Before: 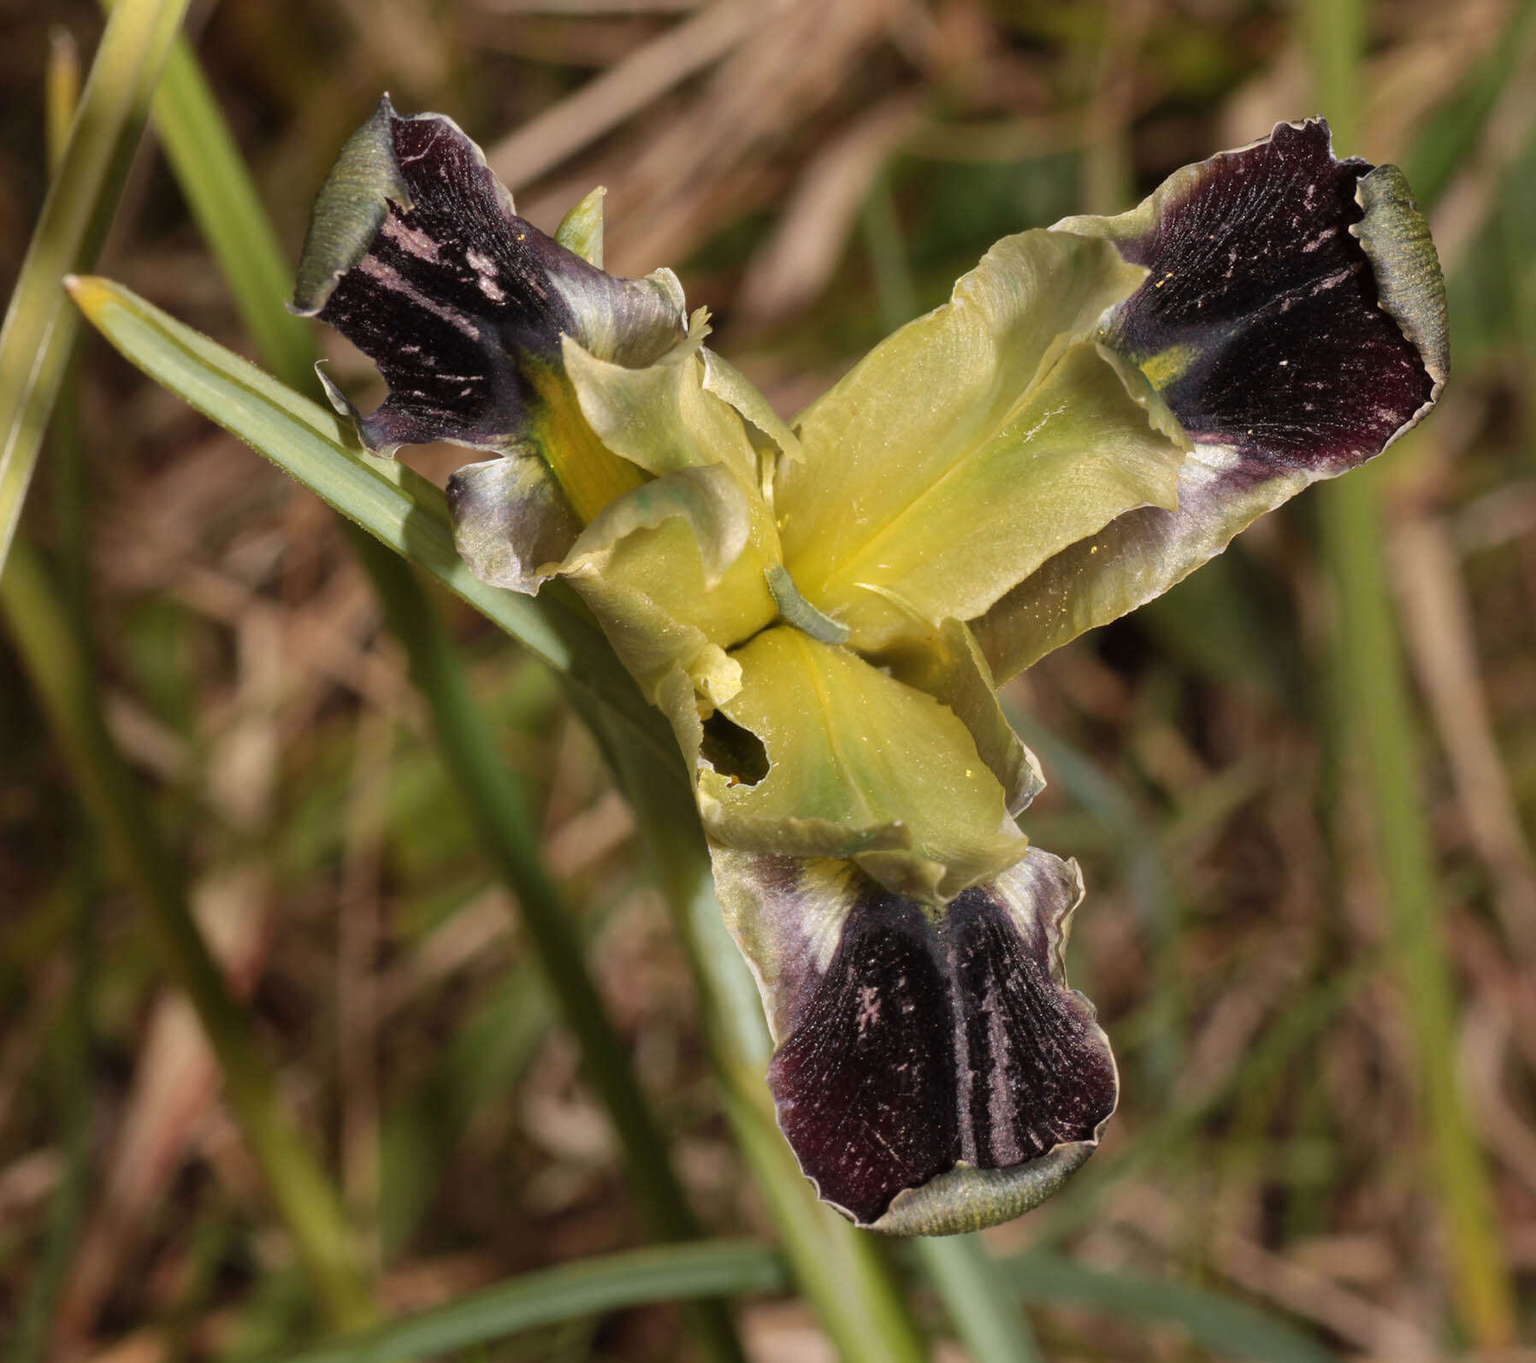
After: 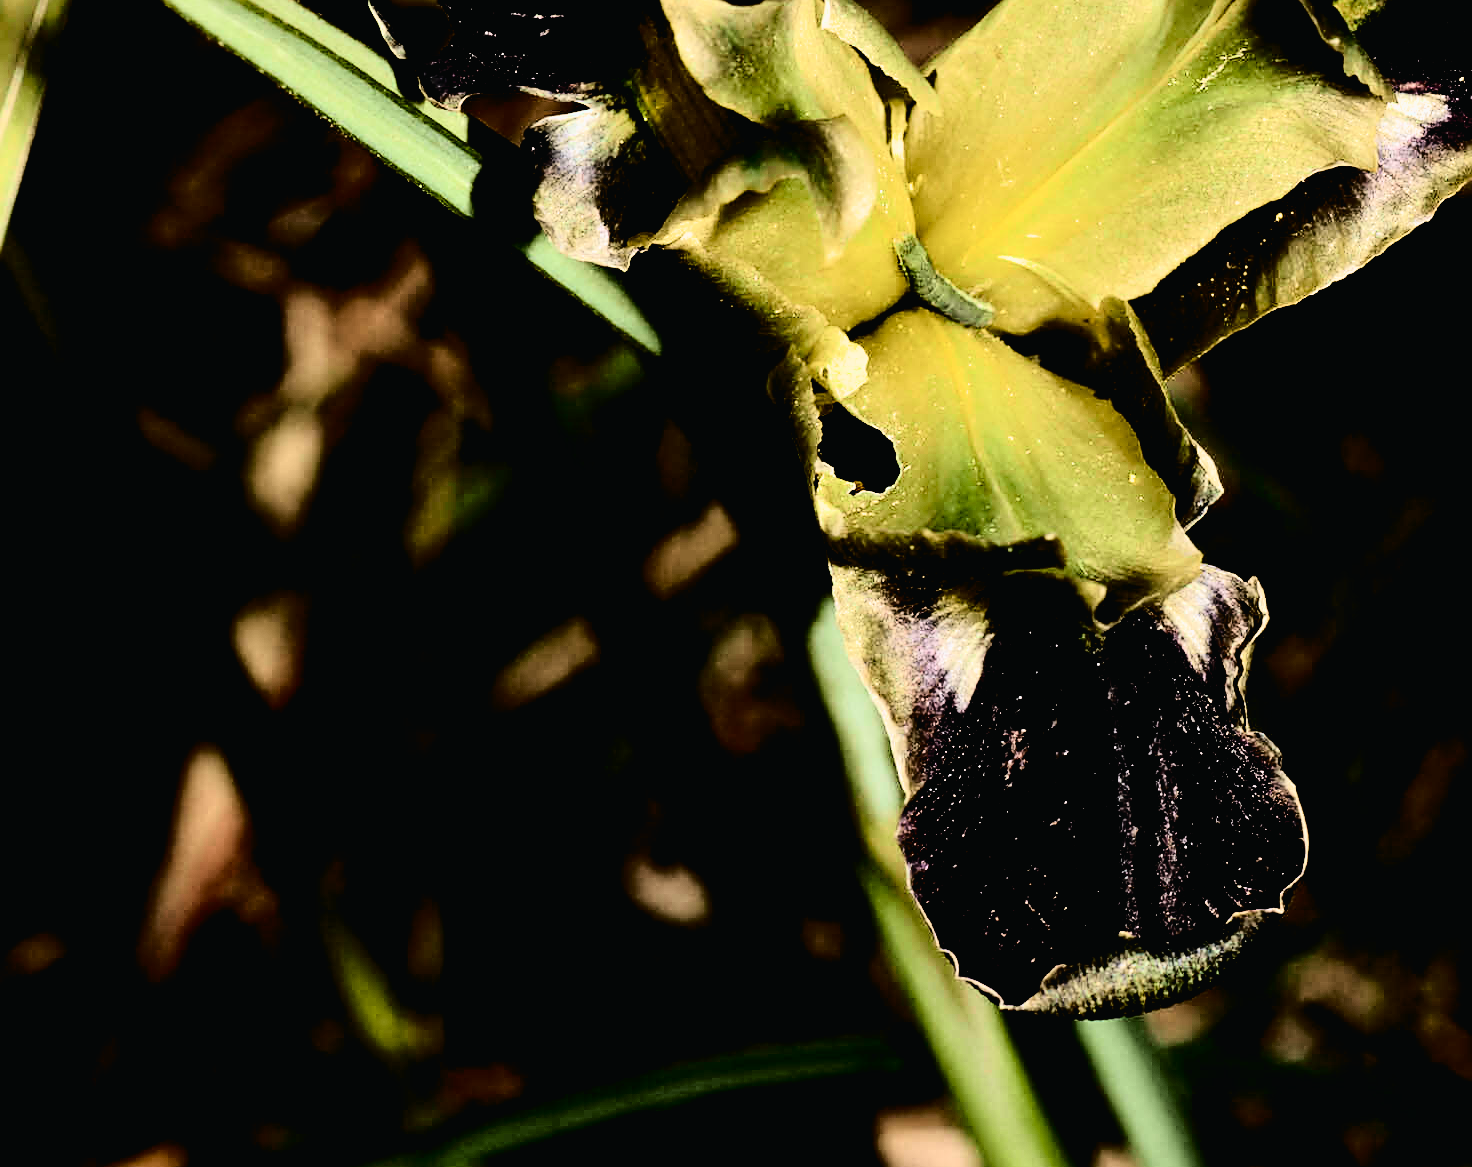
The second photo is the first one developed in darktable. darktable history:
sharpen: on, module defaults
color balance rgb: global offset › luminance -0.845%, linear chroma grading › shadows -1.689%, linear chroma grading › highlights -14.934%, linear chroma grading › global chroma -9.773%, linear chroma grading › mid-tones -10.283%, perceptual saturation grading › global saturation 35.021%, perceptual saturation grading › highlights -29.999%, perceptual saturation grading › shadows 34.87%, perceptual brilliance grading › highlights 3.698%, perceptual brilliance grading › mid-tones -17.931%, perceptual brilliance grading › shadows -41.212%, global vibrance 30.083%, contrast 10.184%
crop: top 26.725%, right 17.998%
filmic rgb: middle gray luminance 13.6%, black relative exposure -1.97 EV, white relative exposure 3.1 EV, target black luminance 0%, hardness 1.79, latitude 59.27%, contrast 1.741, highlights saturation mix 5.06%, shadows ↔ highlights balance -37.28%
tone curve: curves: ch0 [(0, 0.014) (0.17, 0.099) (0.392, 0.438) (0.725, 0.828) (0.872, 0.918) (1, 0.981)]; ch1 [(0, 0) (0.402, 0.36) (0.488, 0.466) (0.5, 0.499) (0.515, 0.515) (0.574, 0.595) (0.619, 0.65) (0.701, 0.725) (1, 1)]; ch2 [(0, 0) (0.432, 0.422) (0.486, 0.49) (0.503, 0.503) (0.523, 0.554) (0.562, 0.606) (0.644, 0.694) (0.717, 0.753) (1, 0.991)], color space Lab, independent channels, preserve colors none
